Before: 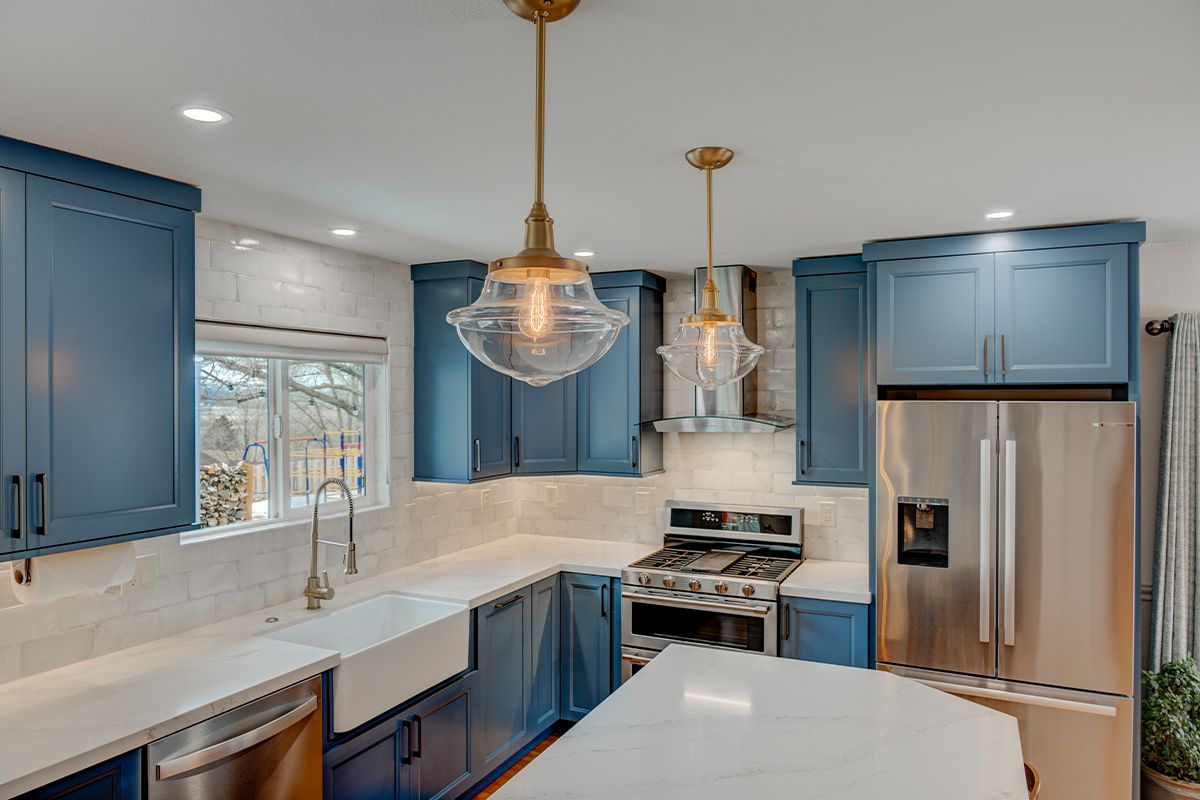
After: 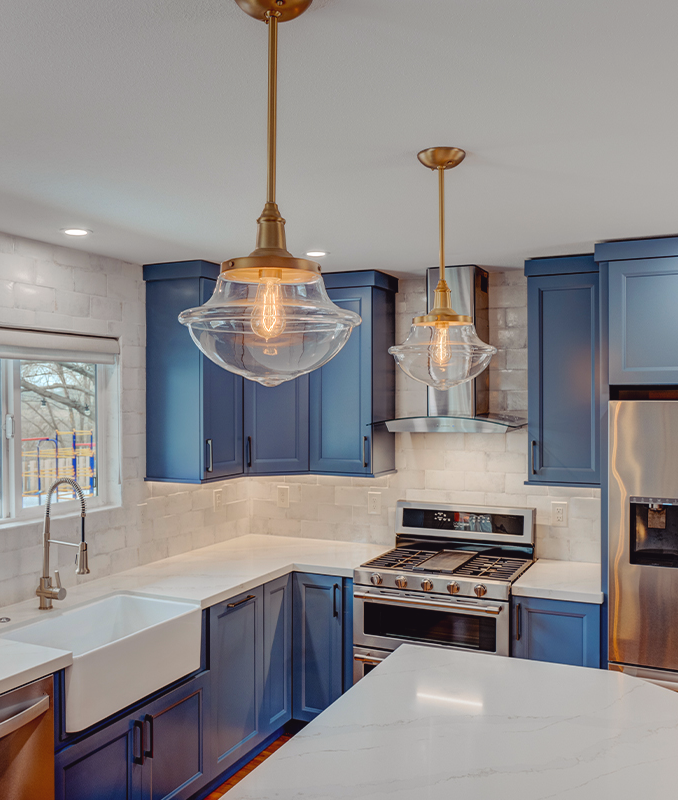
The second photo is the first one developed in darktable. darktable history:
crop and rotate: left 22.357%, right 21.091%
color balance rgb: shadows lift › luminance 0.726%, shadows lift › chroma 6.902%, shadows lift › hue 299.24°, highlights gain › chroma 0.165%, highlights gain › hue 329.79°, global offset › luminance 0.472%, perceptual saturation grading › global saturation 10.387%
